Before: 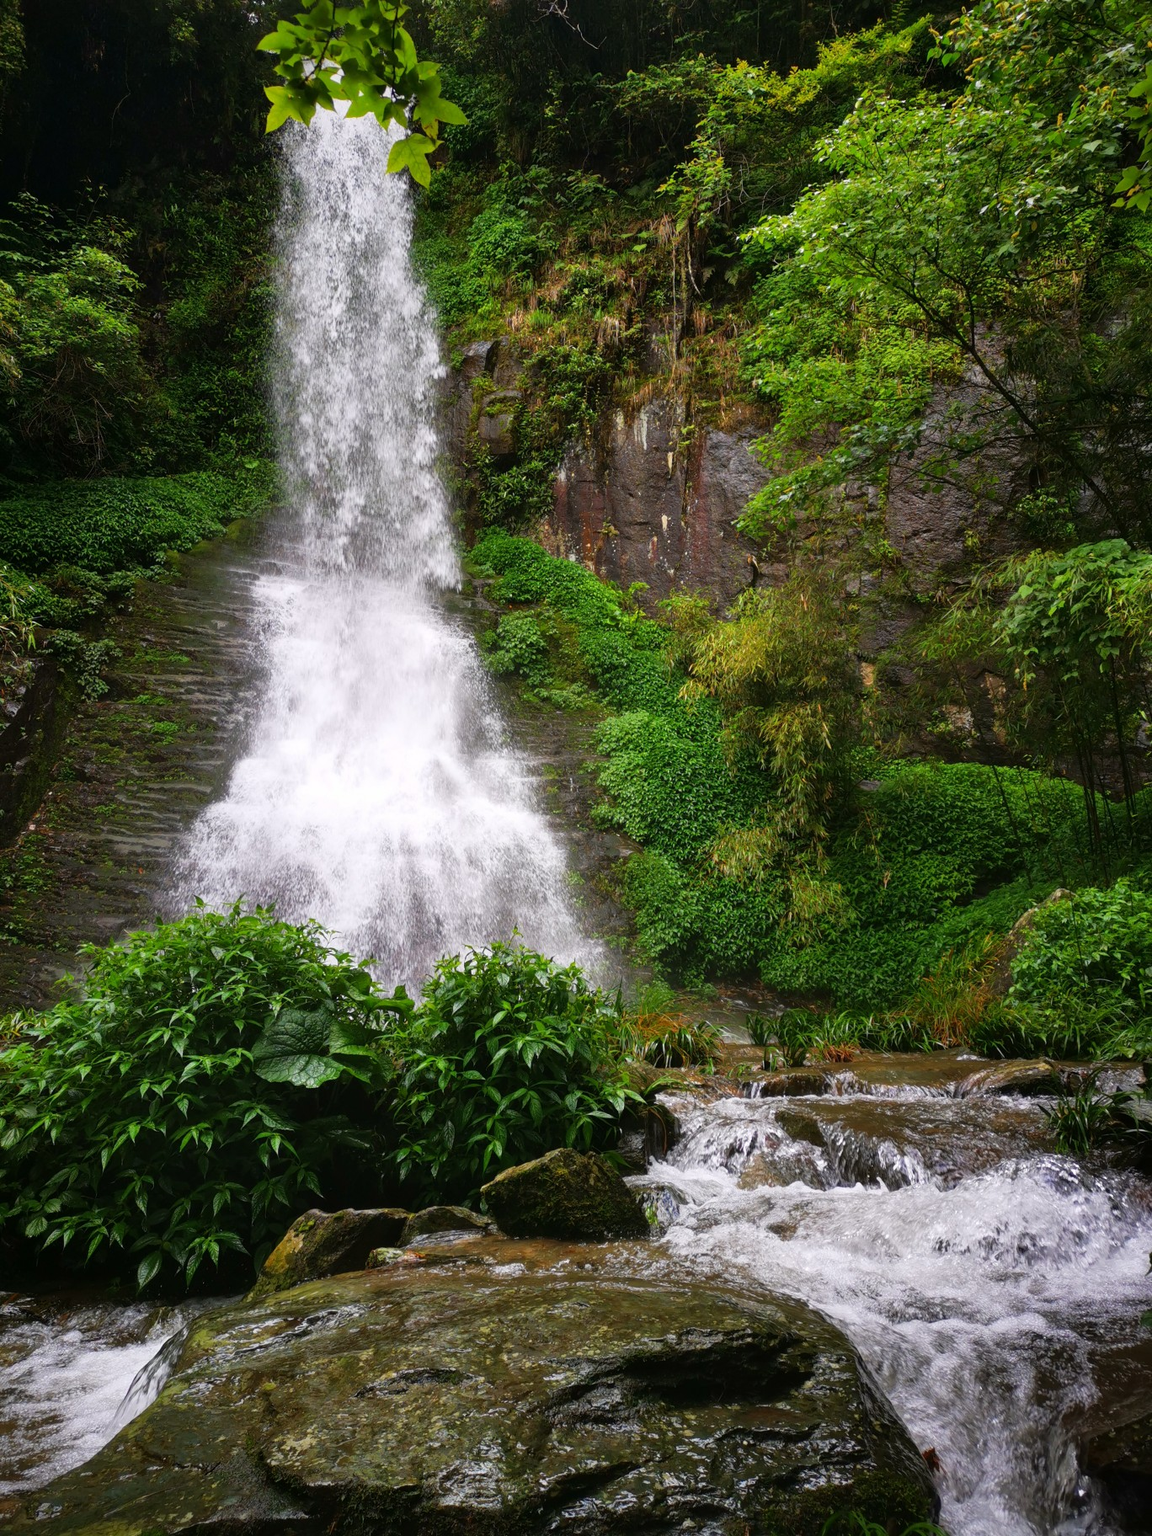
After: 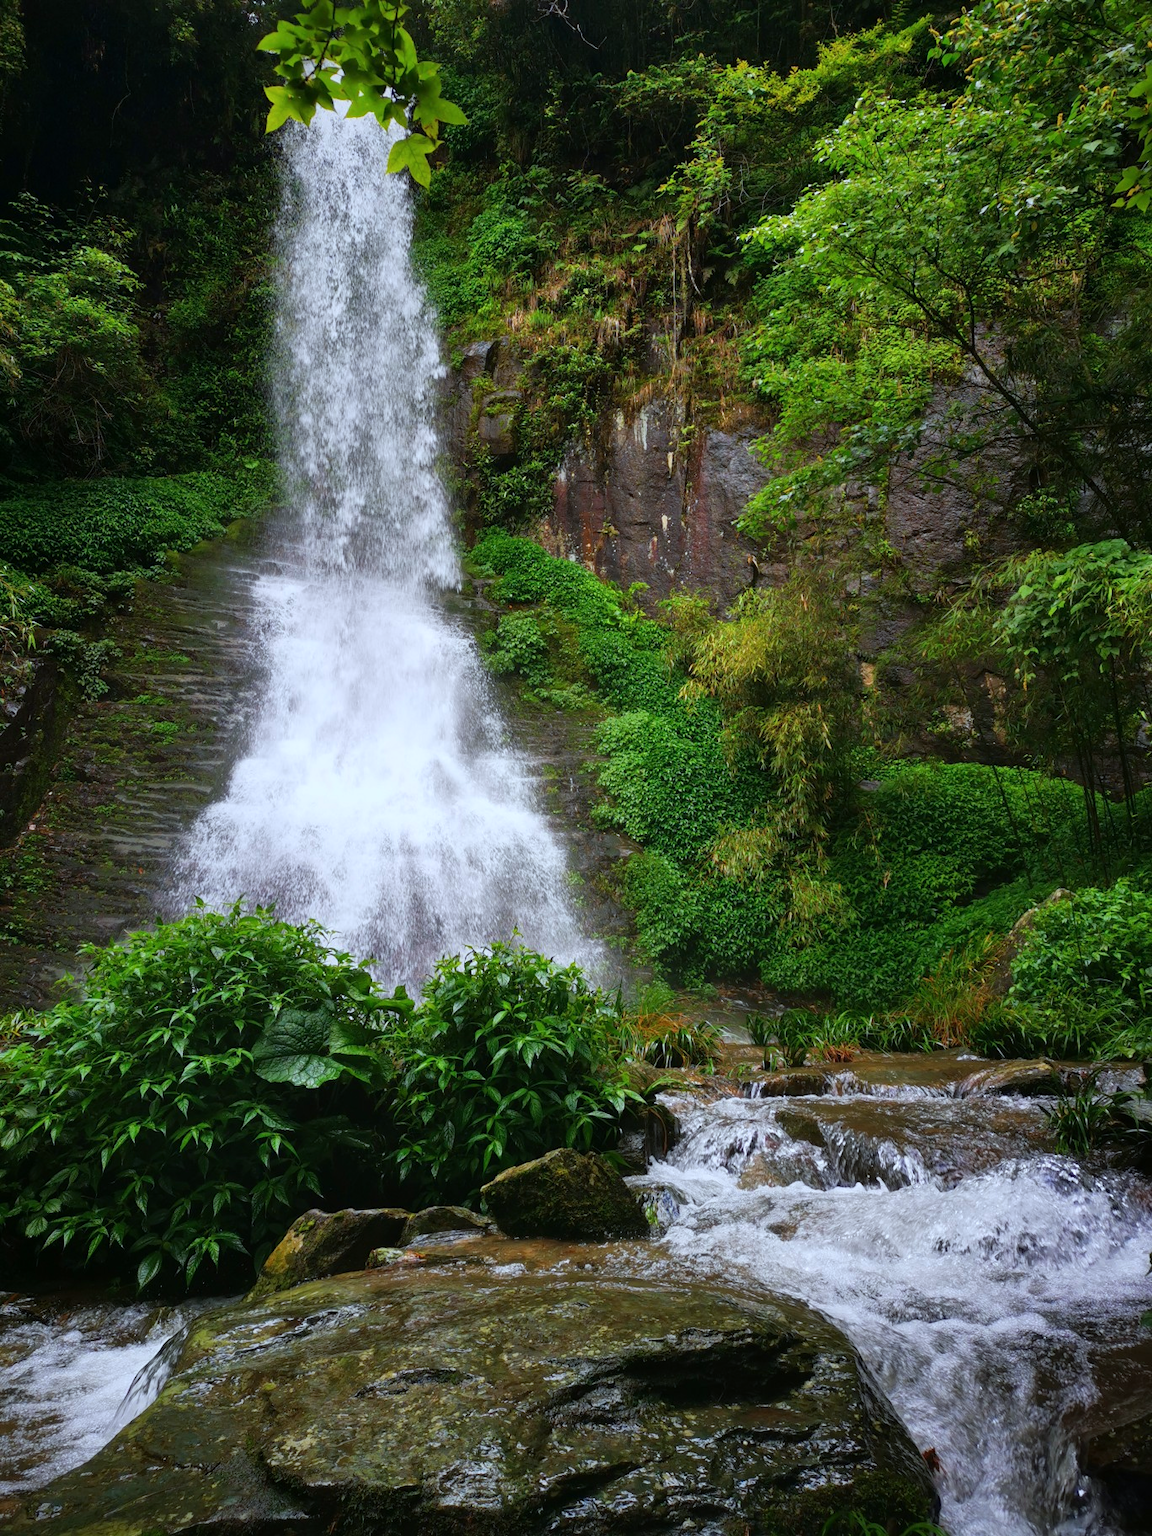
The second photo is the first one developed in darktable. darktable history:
color calibration: output R [0.999, 0.026, -0.11, 0], output G [-0.019, 1.037, -0.099, 0], output B [0.022, -0.023, 0.902, 0], x 0.367, y 0.376, temperature 4378.19 K
